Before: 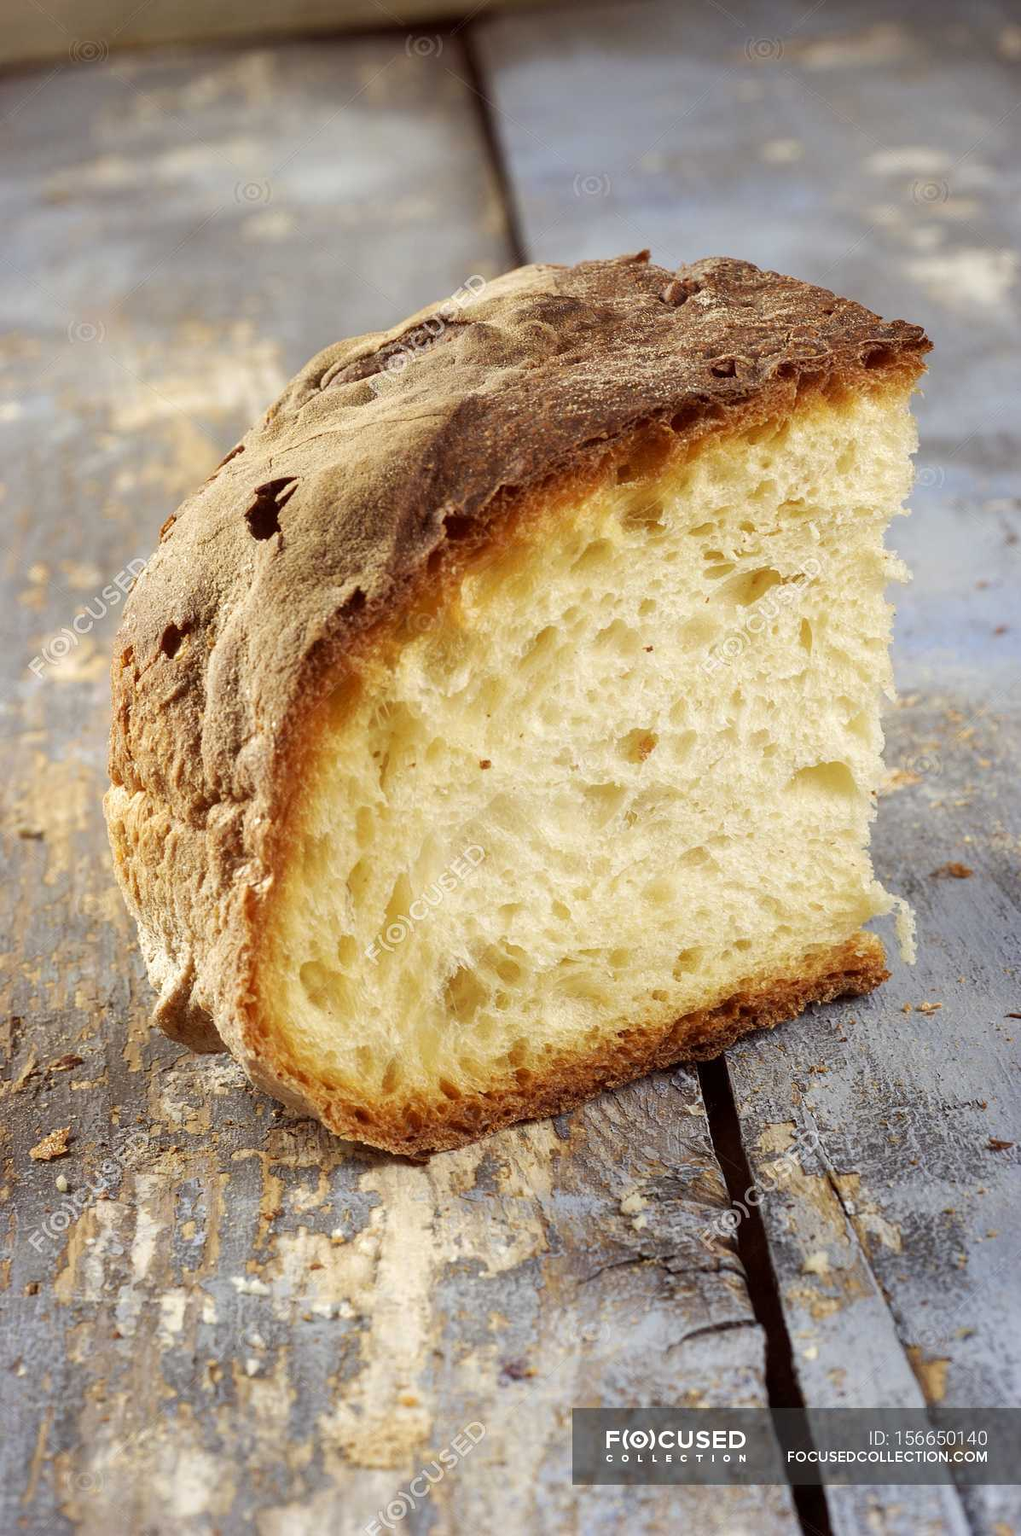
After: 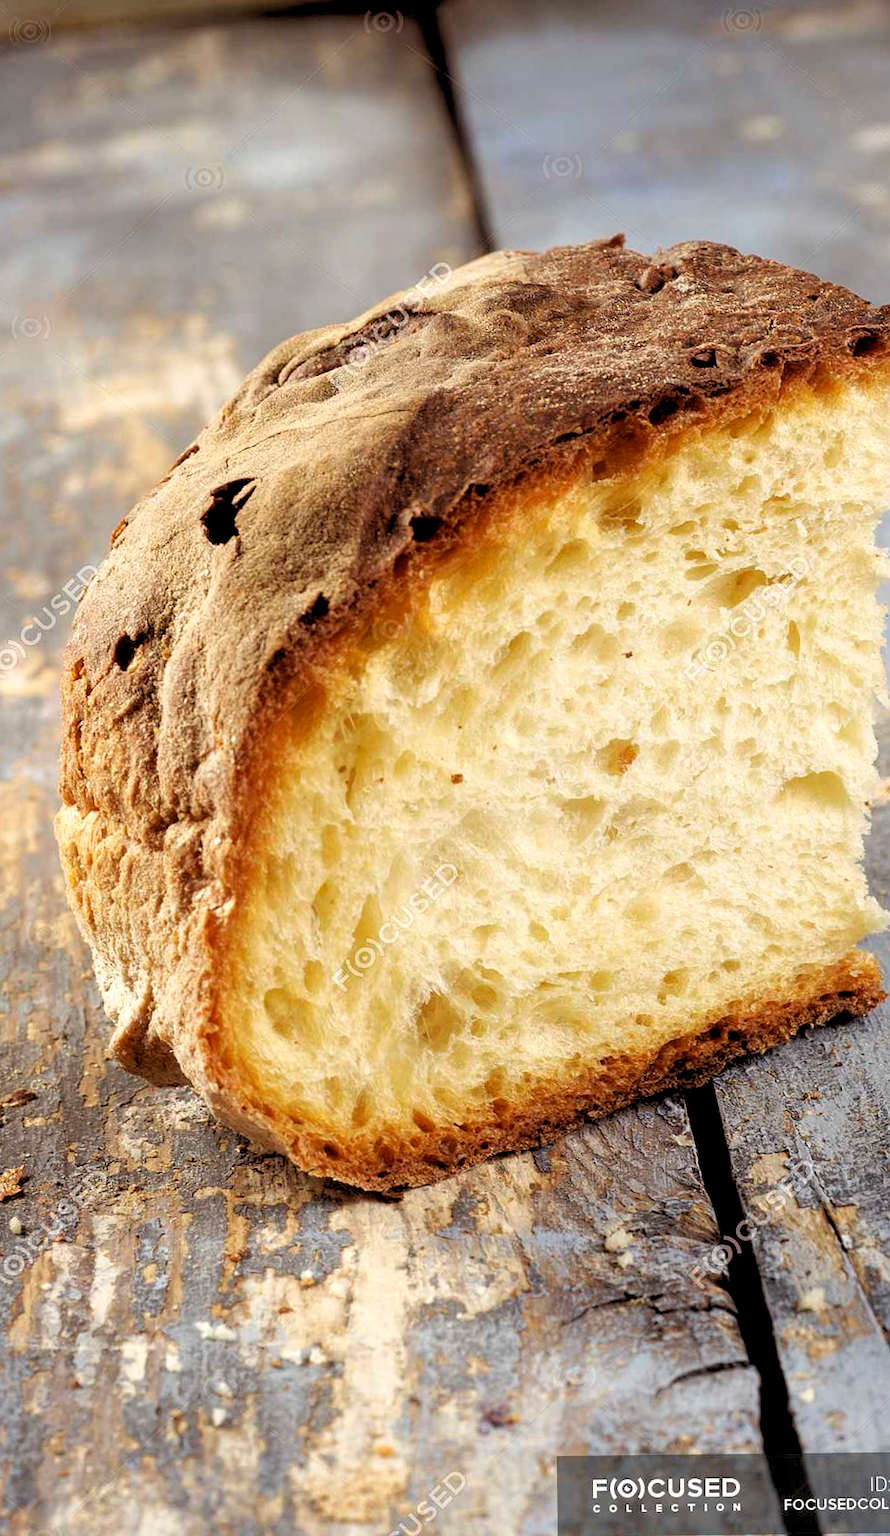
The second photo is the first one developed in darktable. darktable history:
base curve: curves: ch0 [(0.017, 0) (0.425, 0.441) (0.844, 0.933) (1, 1)]
crop and rotate: angle 0.667°, left 4.364%, top 0.905%, right 11.433%, bottom 2.561%
